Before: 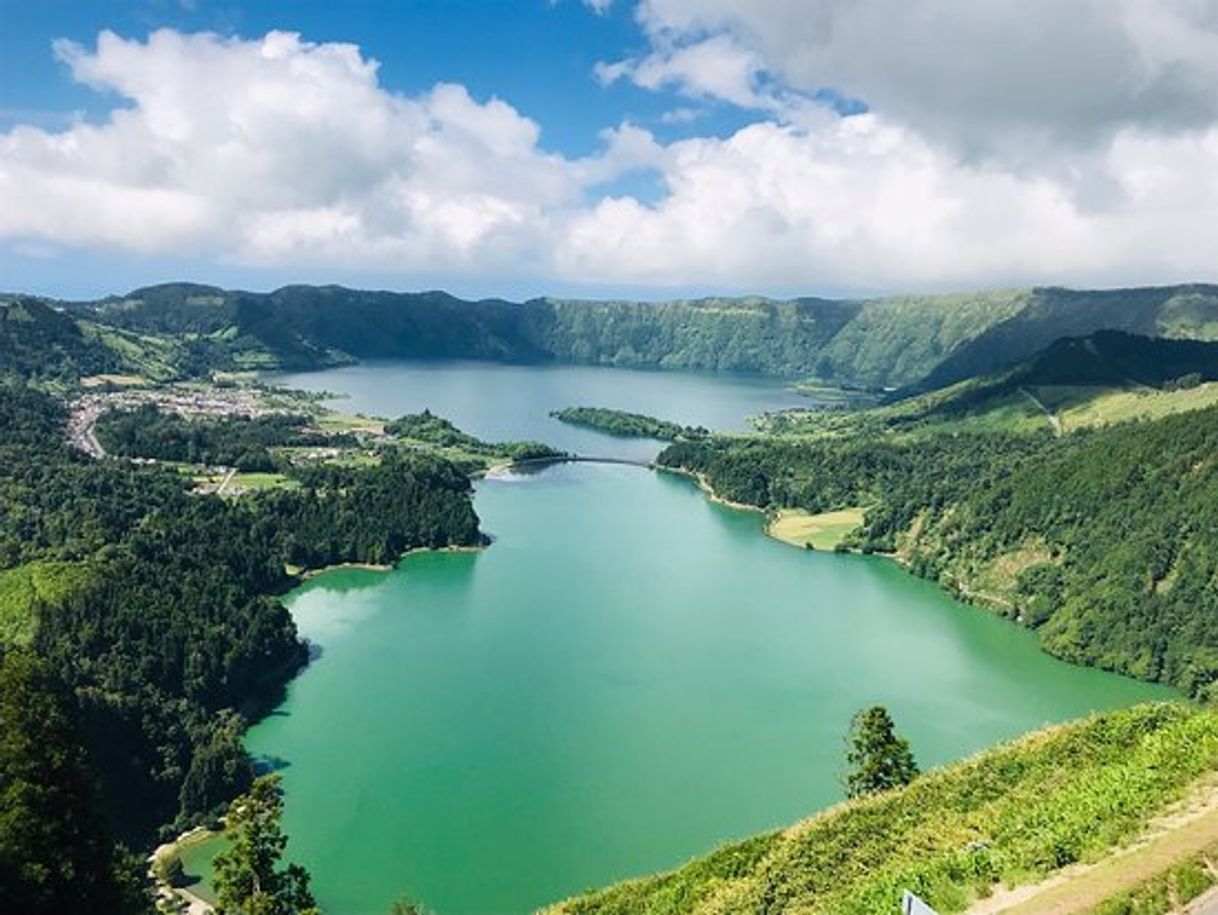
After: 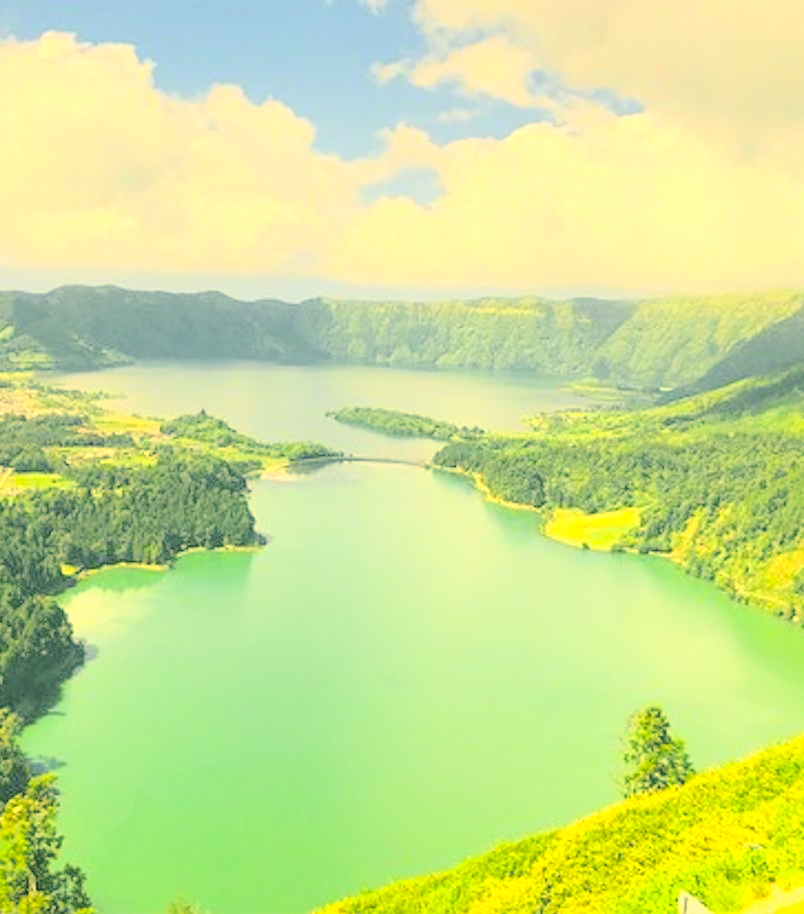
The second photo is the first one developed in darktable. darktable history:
crop and rotate: left 18.442%, right 15.508%
color correction: highlights a* 5.62, highlights b* 33.57, shadows a* -25.86, shadows b* 4.02
contrast brightness saturation: brightness 1
color zones: curves: ch0 [(0.224, 0.526) (0.75, 0.5)]; ch1 [(0.055, 0.526) (0.224, 0.761) (0.377, 0.526) (0.75, 0.5)]
